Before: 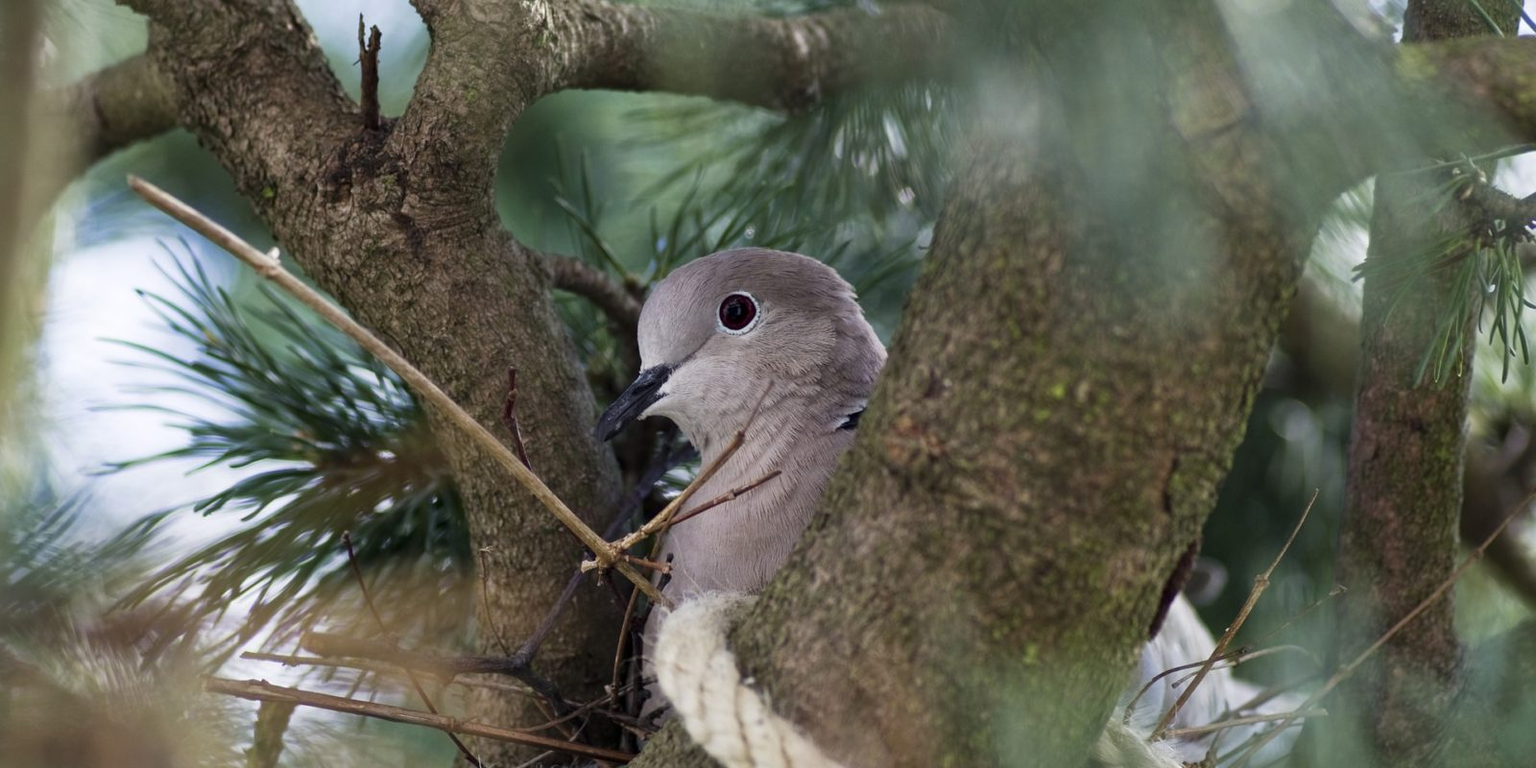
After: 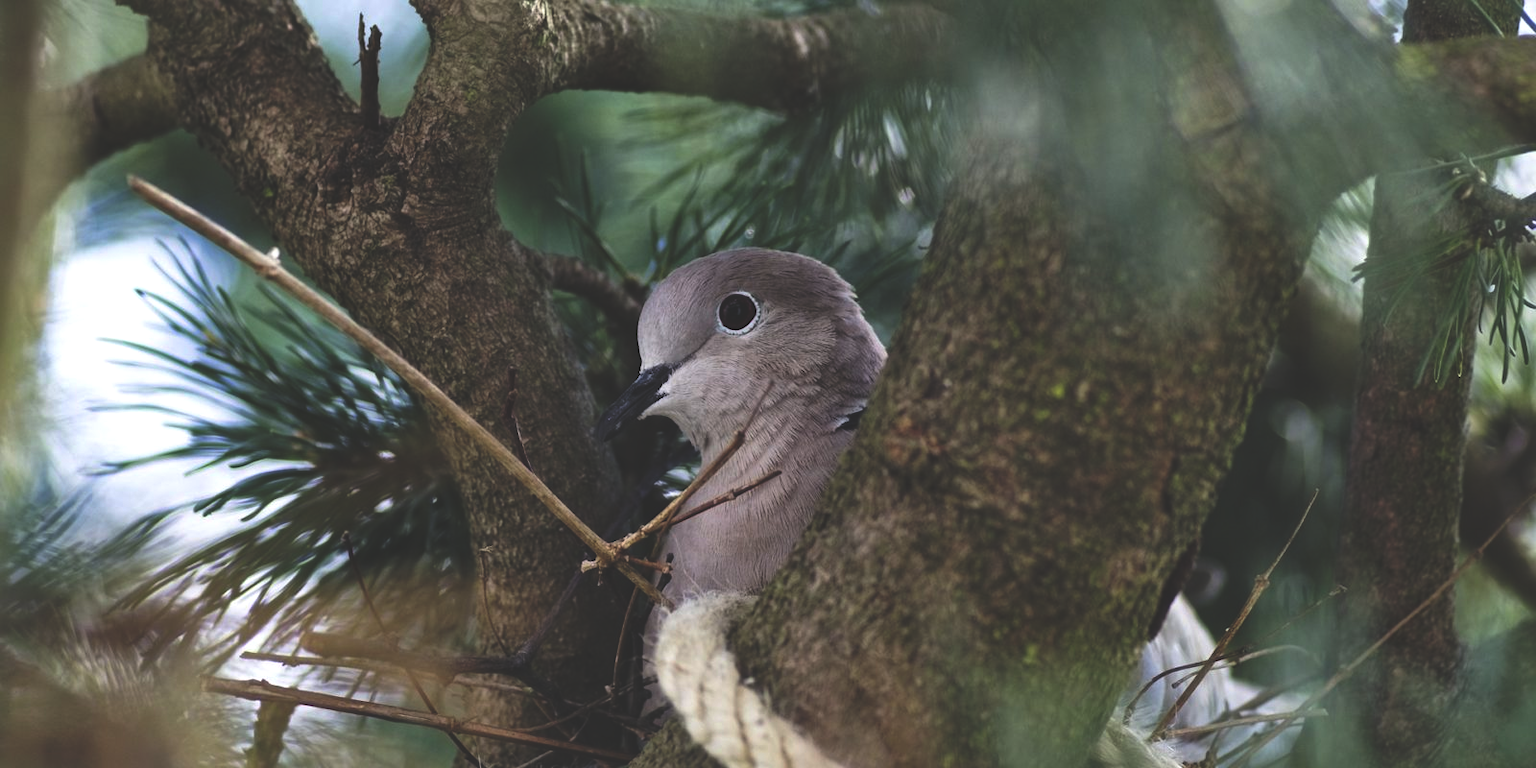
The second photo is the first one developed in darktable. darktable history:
color balance: contrast 8.5%, output saturation 105%
local contrast: mode bilateral grid, contrast 20, coarseness 50, detail 120%, midtone range 0.2
rgb curve: curves: ch0 [(0, 0.186) (0.314, 0.284) (0.775, 0.708) (1, 1)], compensate middle gray true, preserve colors none
